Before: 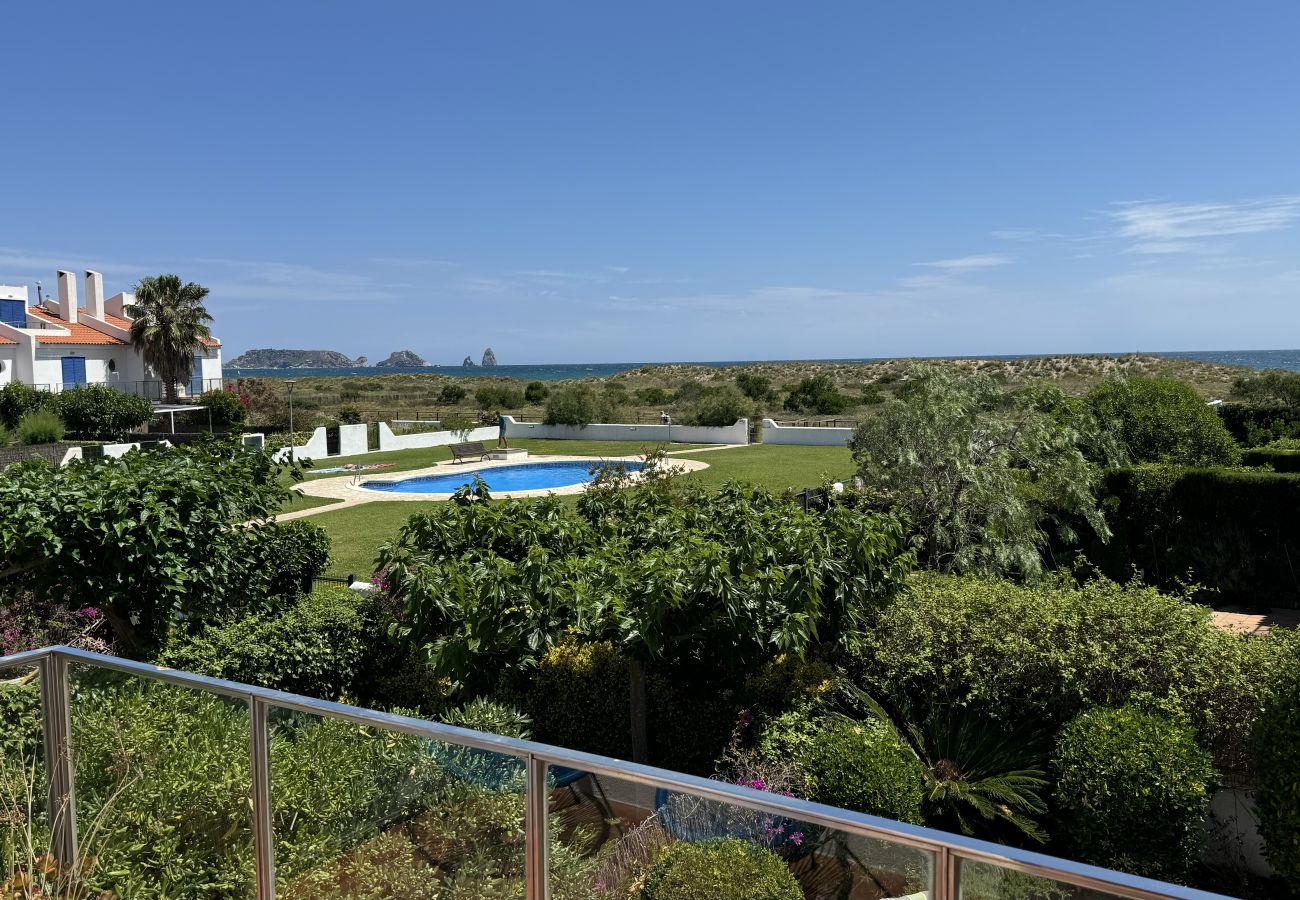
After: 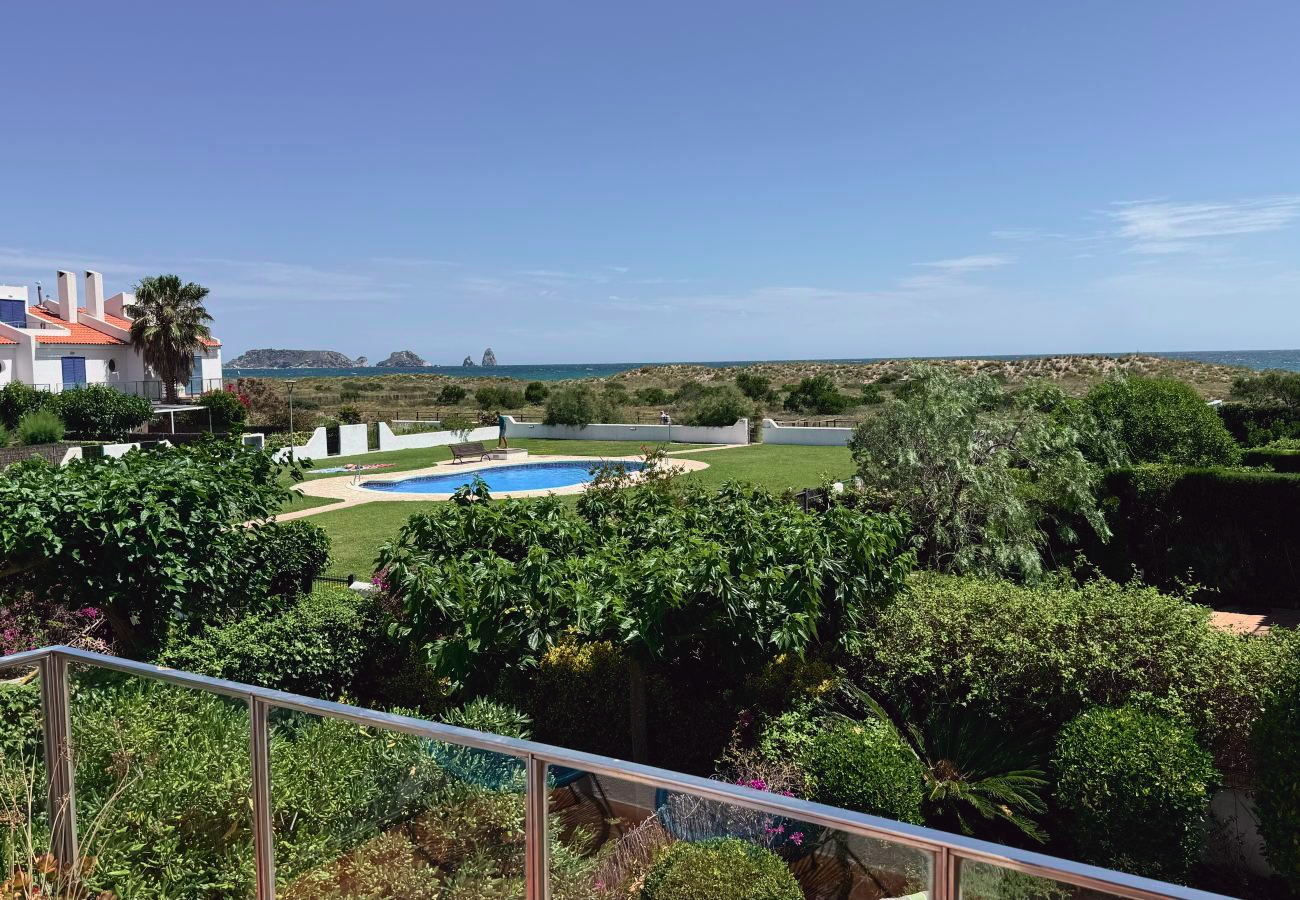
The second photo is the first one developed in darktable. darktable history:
tone curve: curves: ch0 [(0, 0.025) (0.15, 0.143) (0.452, 0.486) (0.751, 0.788) (1, 0.961)]; ch1 [(0, 0) (0.43, 0.408) (0.476, 0.469) (0.497, 0.507) (0.546, 0.571) (0.566, 0.607) (0.62, 0.657) (1, 1)]; ch2 [(0, 0) (0.386, 0.397) (0.505, 0.498) (0.547, 0.546) (0.579, 0.58) (1, 1)], color space Lab, independent channels, preserve colors none
